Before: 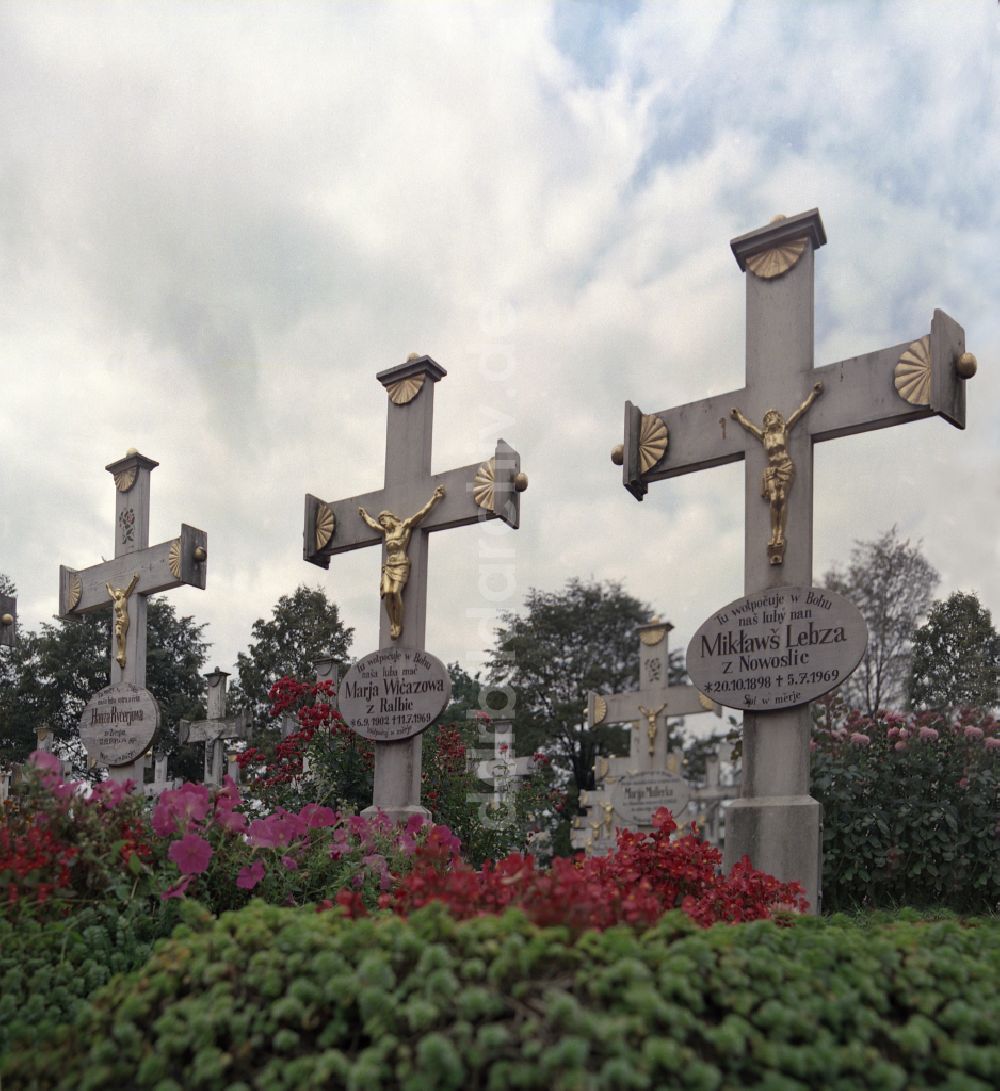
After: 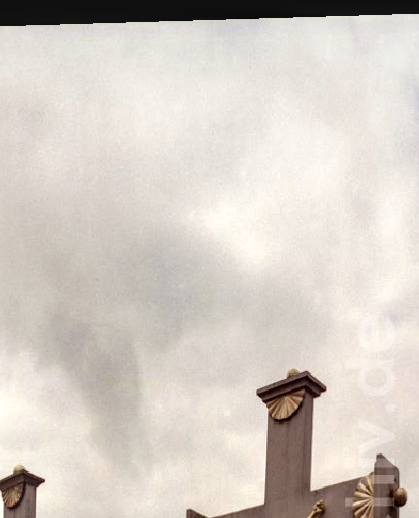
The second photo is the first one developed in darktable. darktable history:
local contrast: detail 160%
crop and rotate: left 10.817%, top 0.062%, right 47.194%, bottom 53.626%
rotate and perspective: lens shift (horizontal) -0.055, automatic cropping off
white balance: red 1, blue 1
rgb levels: mode RGB, independent channels, levels [[0, 0.5, 1], [0, 0.521, 1], [0, 0.536, 1]]
